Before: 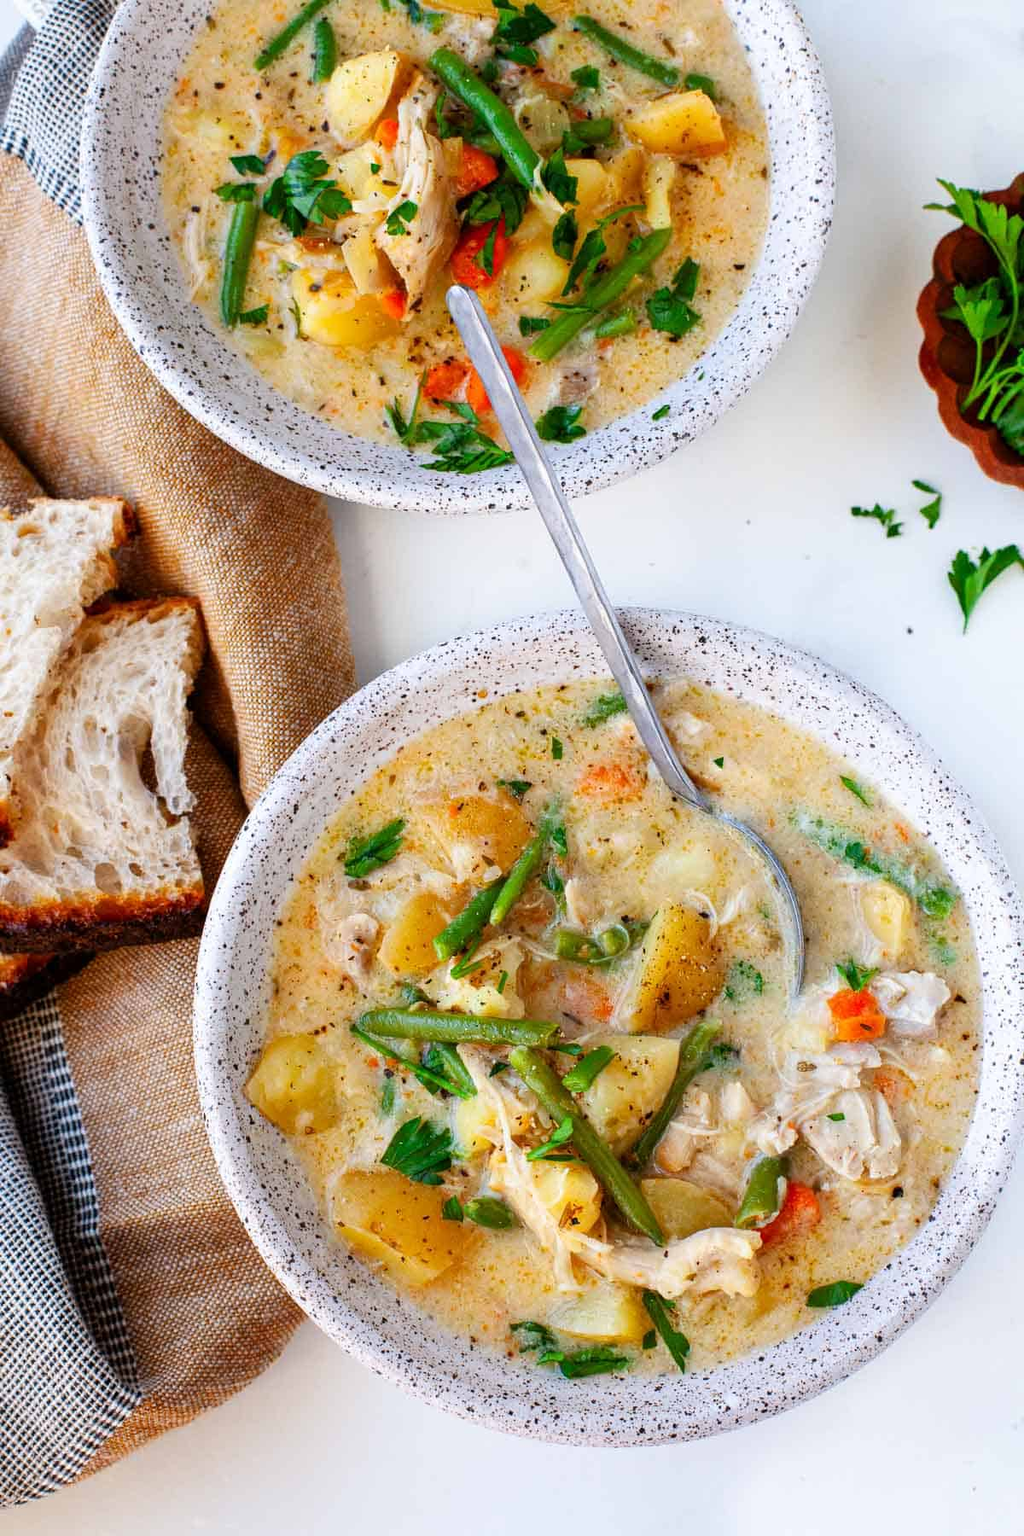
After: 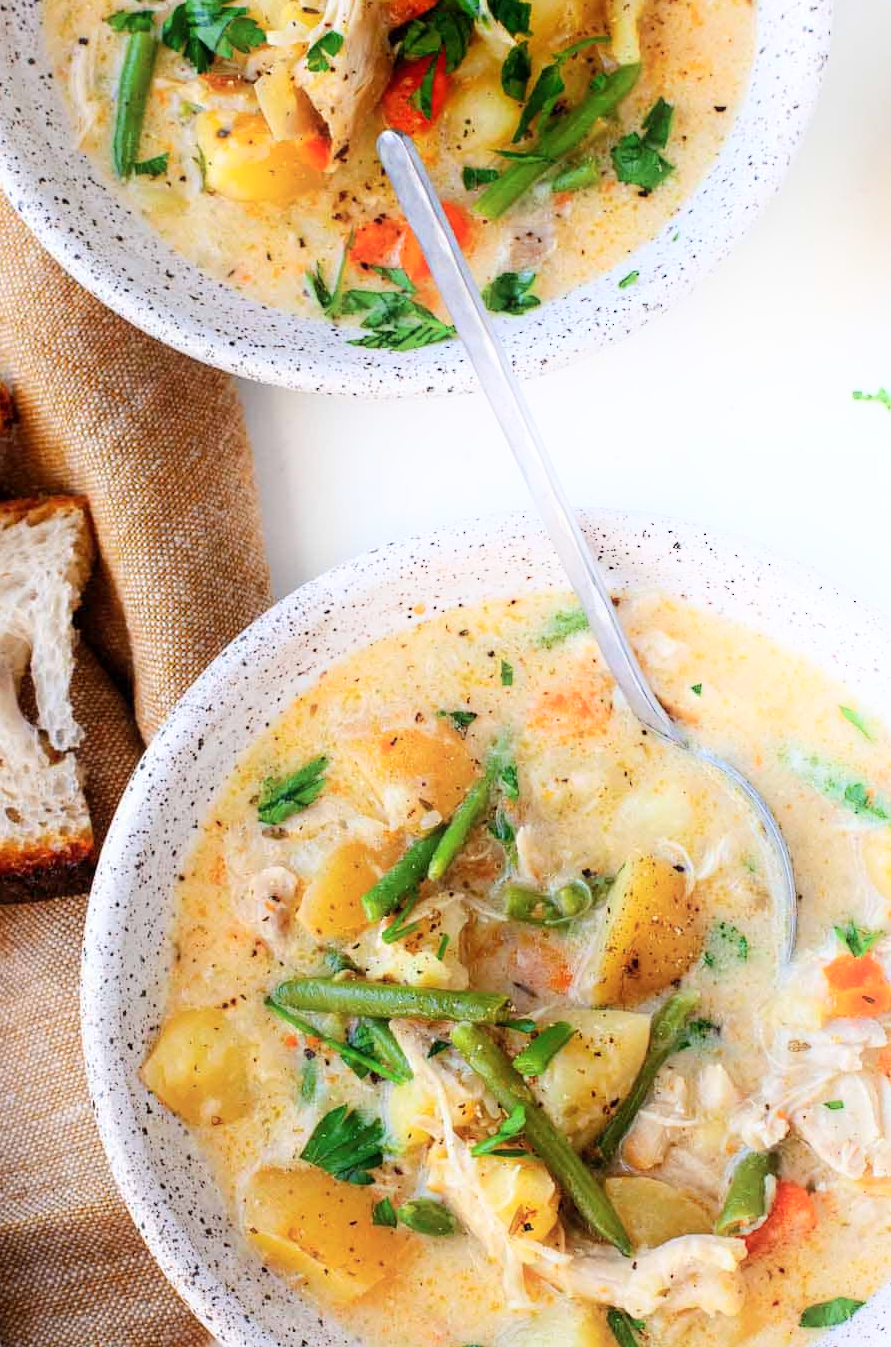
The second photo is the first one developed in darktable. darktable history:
crop and rotate: left 12.206%, top 11.341%, right 13.529%, bottom 13.783%
shadows and highlights: shadows -89.2, highlights 89.29, soften with gaussian
